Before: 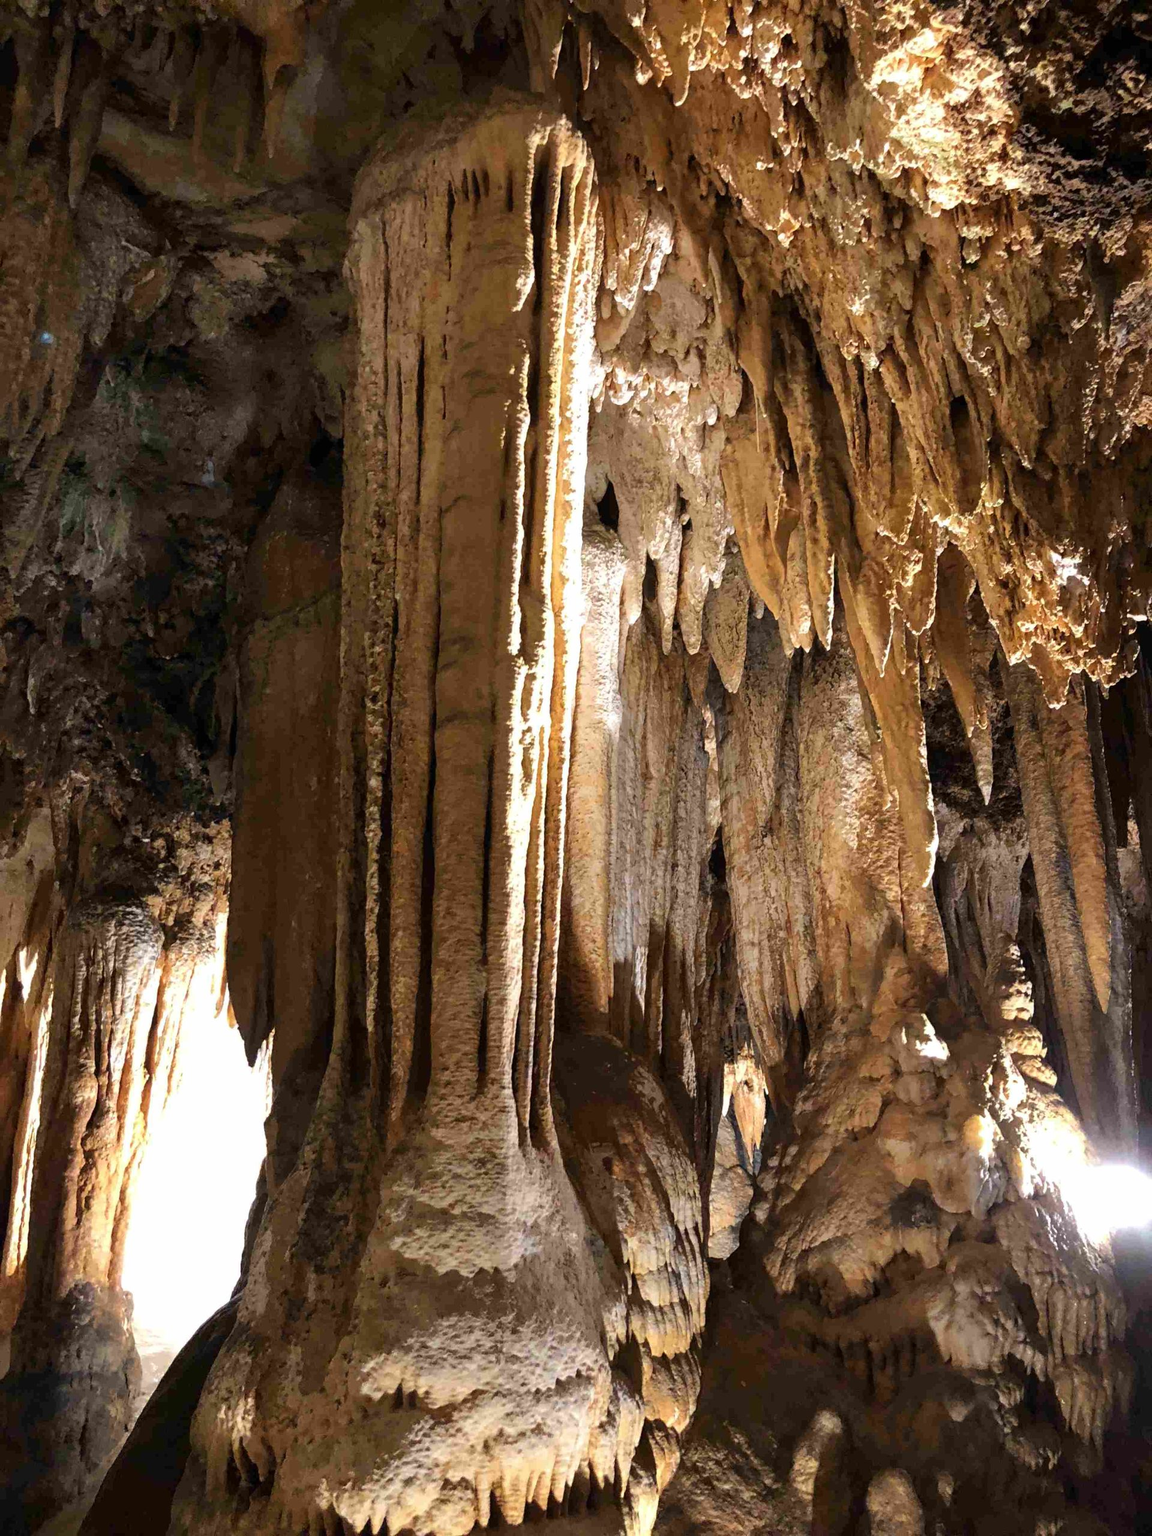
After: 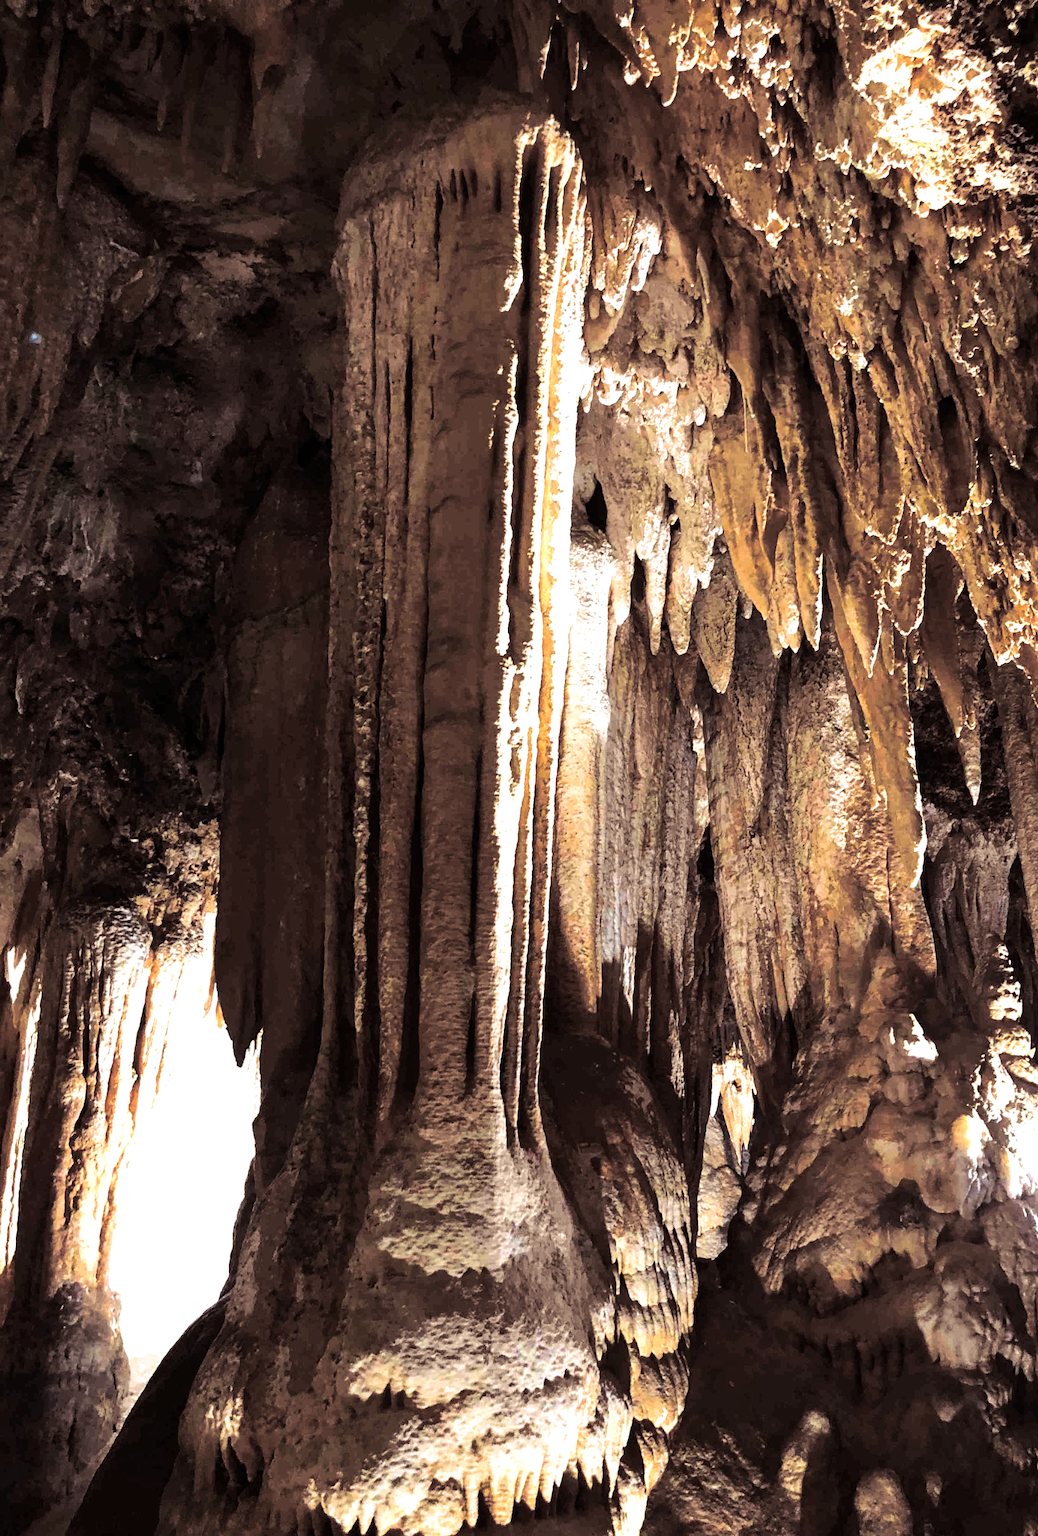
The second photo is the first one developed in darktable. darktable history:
crop and rotate: left 1.088%, right 8.807%
split-toning: shadows › saturation 0.24, highlights › hue 54°, highlights › saturation 0.24
tone equalizer: -8 EV -0.75 EV, -7 EV -0.7 EV, -6 EV -0.6 EV, -5 EV -0.4 EV, -3 EV 0.4 EV, -2 EV 0.6 EV, -1 EV 0.7 EV, +0 EV 0.75 EV, edges refinement/feathering 500, mask exposure compensation -1.57 EV, preserve details no
